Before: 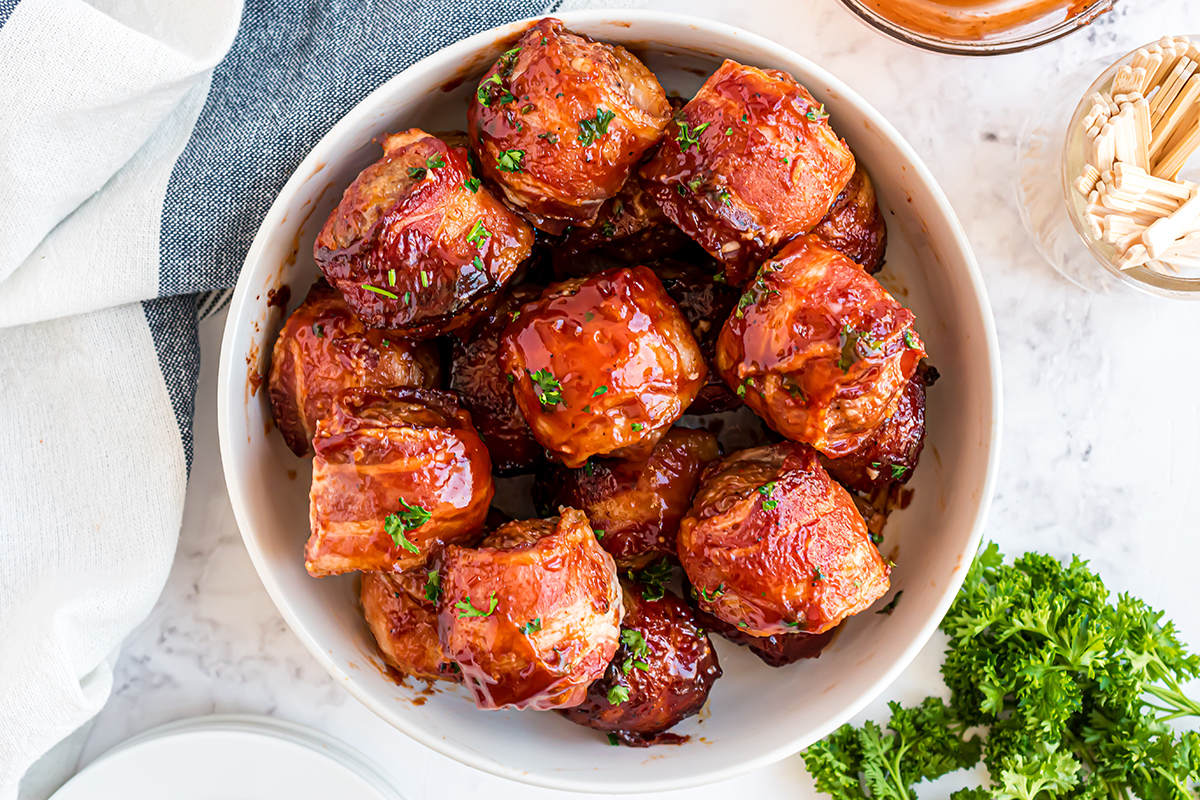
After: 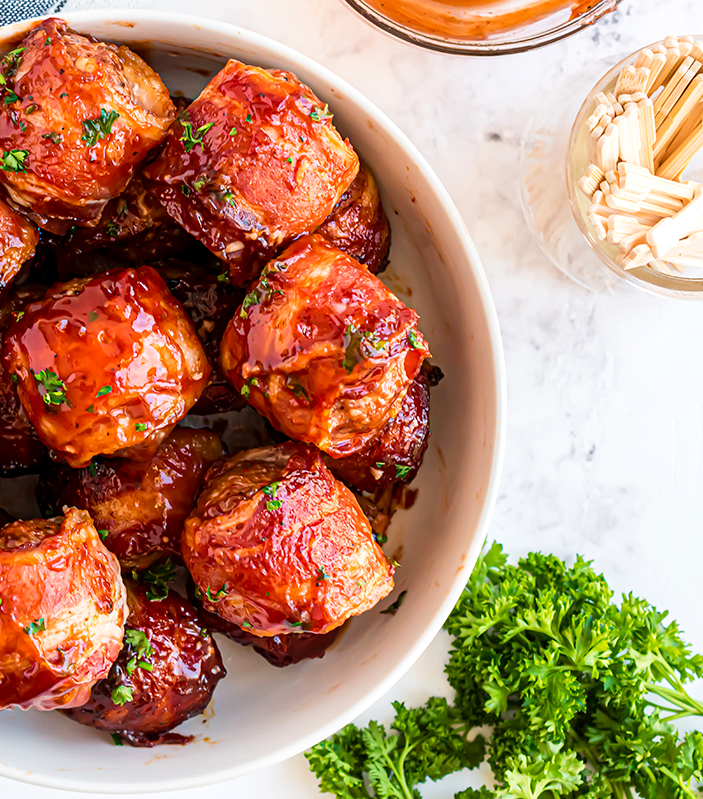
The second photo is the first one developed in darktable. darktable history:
crop: left 41.402%
contrast brightness saturation: contrast 0.1, brightness 0.03, saturation 0.09
